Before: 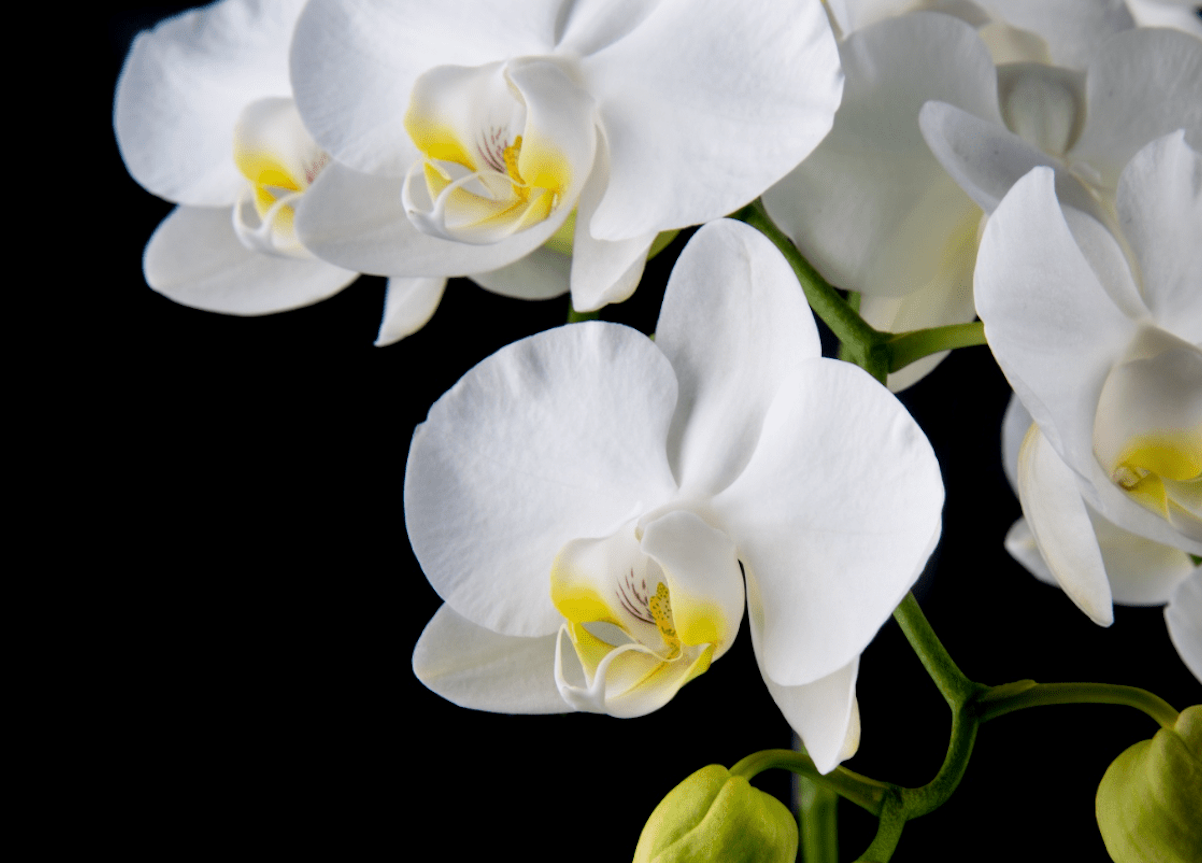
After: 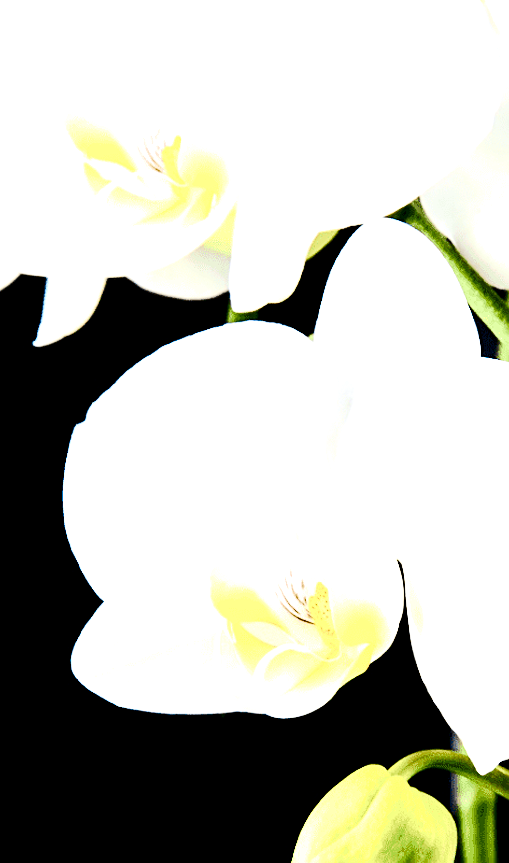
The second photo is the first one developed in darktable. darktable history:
exposure: exposure 1.492 EV, compensate exposure bias true, compensate highlight preservation false
sharpen: on, module defaults
tone equalizer: -8 EV -0.417 EV, -7 EV -0.368 EV, -6 EV -0.373 EV, -5 EV -0.237 EV, -3 EV 0.213 EV, -2 EV 0.325 EV, -1 EV 0.414 EV, +0 EV 0.444 EV, edges refinement/feathering 500, mask exposure compensation -1.57 EV, preserve details no
shadows and highlights: shadows -29.4, highlights 30.03
contrast brightness saturation: contrast 0.238, brightness 0.091
crop: left 28.393%, right 29.24%
color balance rgb: perceptual saturation grading › global saturation 20%, perceptual saturation grading › highlights -50.61%, perceptual saturation grading › shadows 30.075%, perceptual brilliance grading › mid-tones 9.137%, perceptual brilliance grading › shadows 15.455%, global vibrance 20%
